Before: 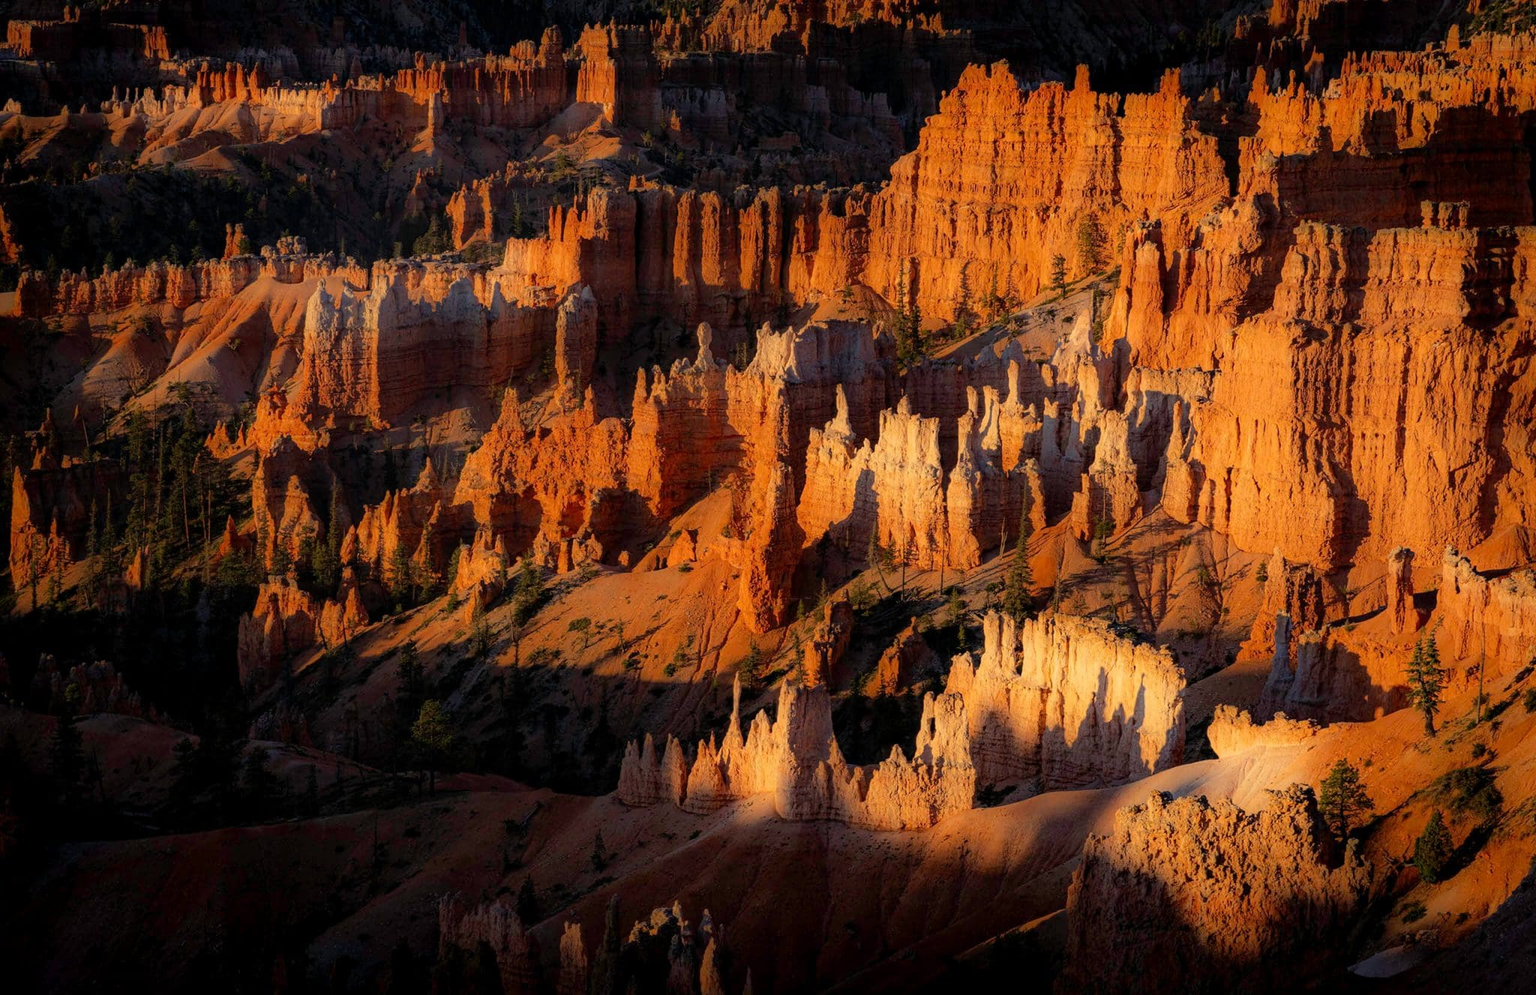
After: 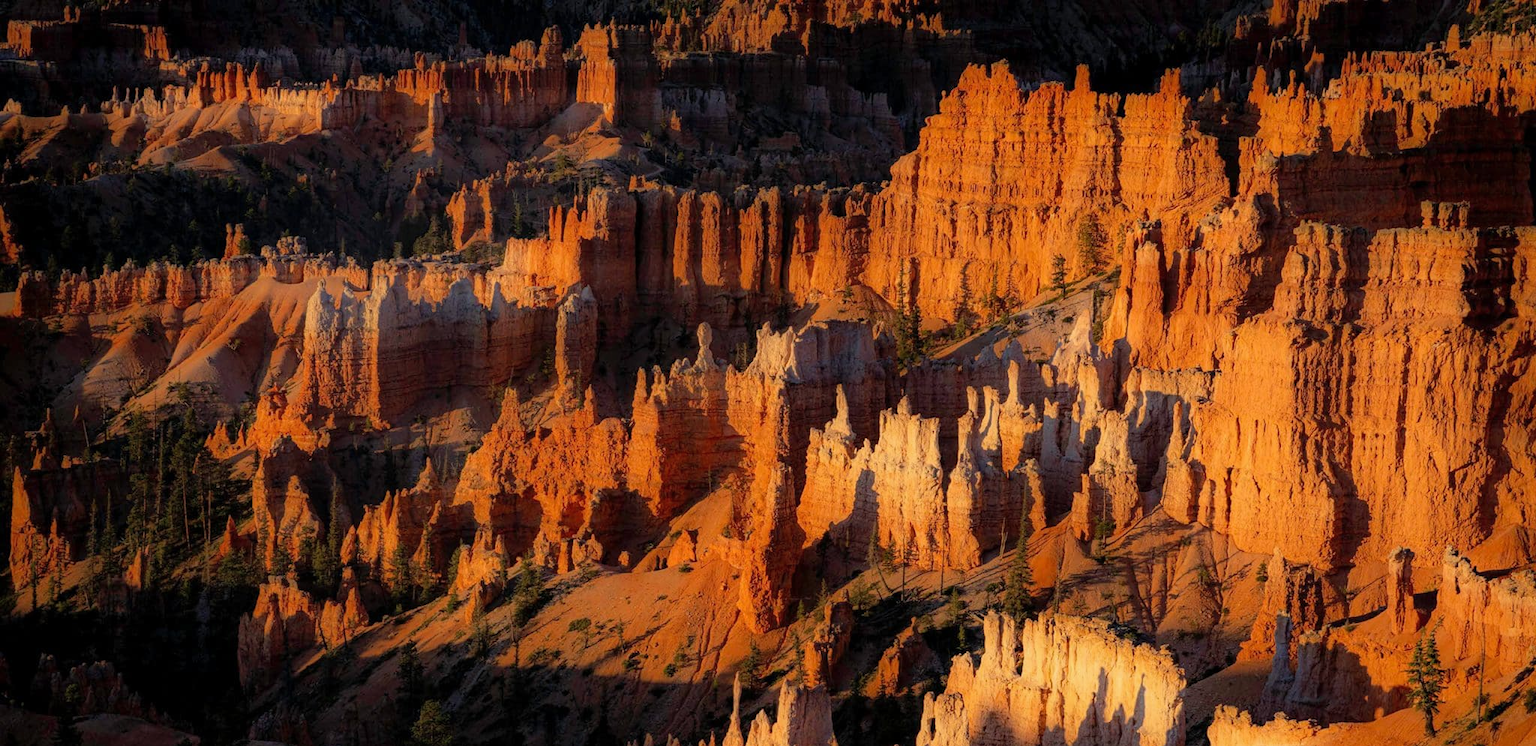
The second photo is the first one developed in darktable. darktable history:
crop: bottom 24.986%
shadows and highlights: shadows 25.76, highlights -24.88
